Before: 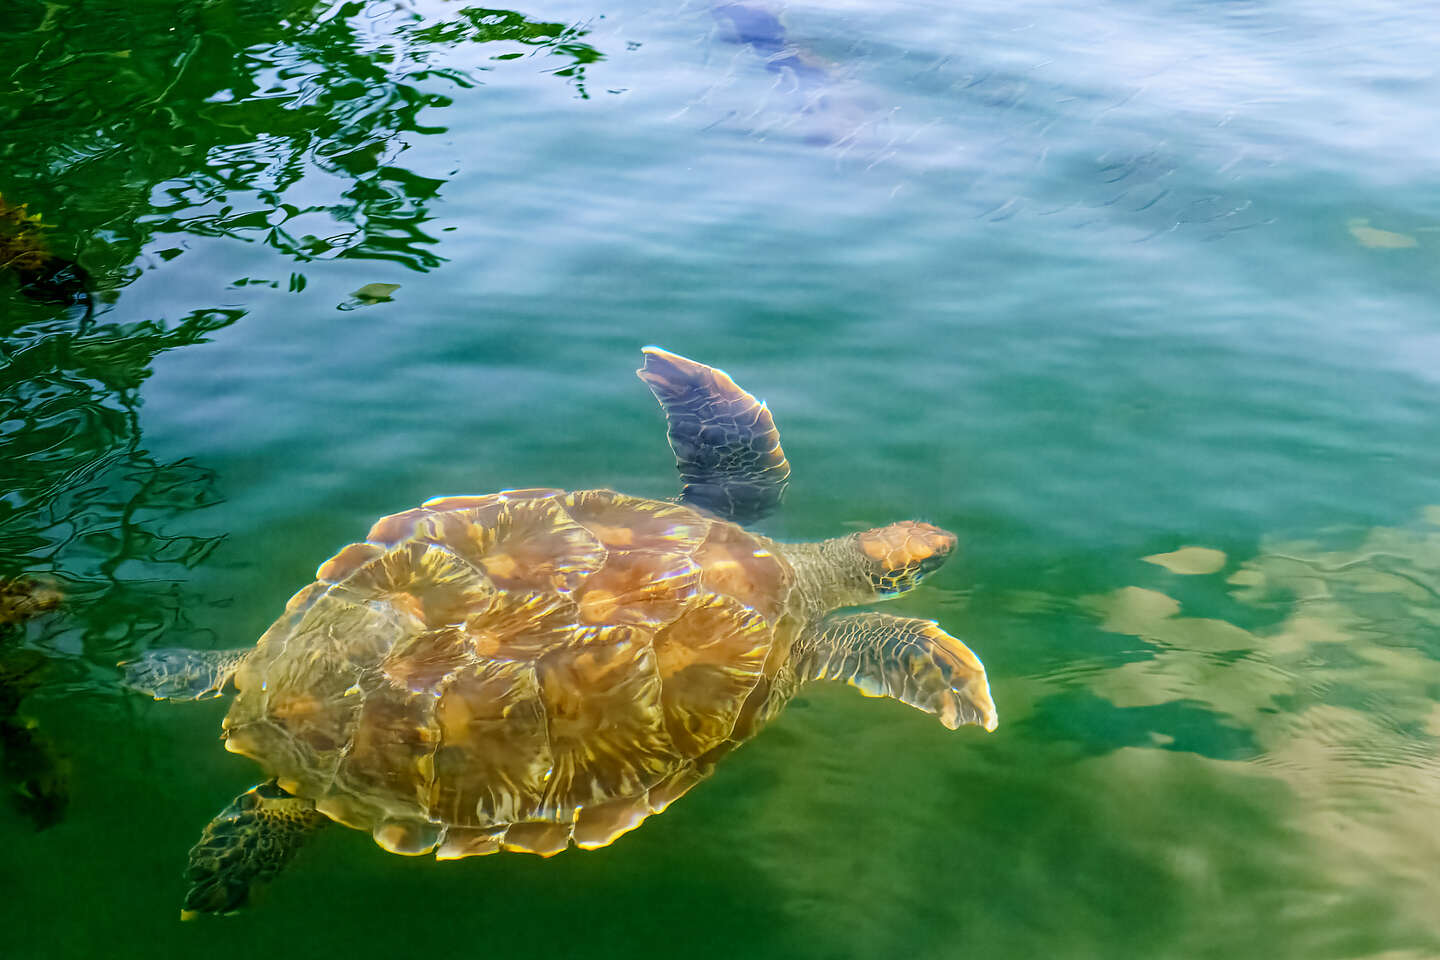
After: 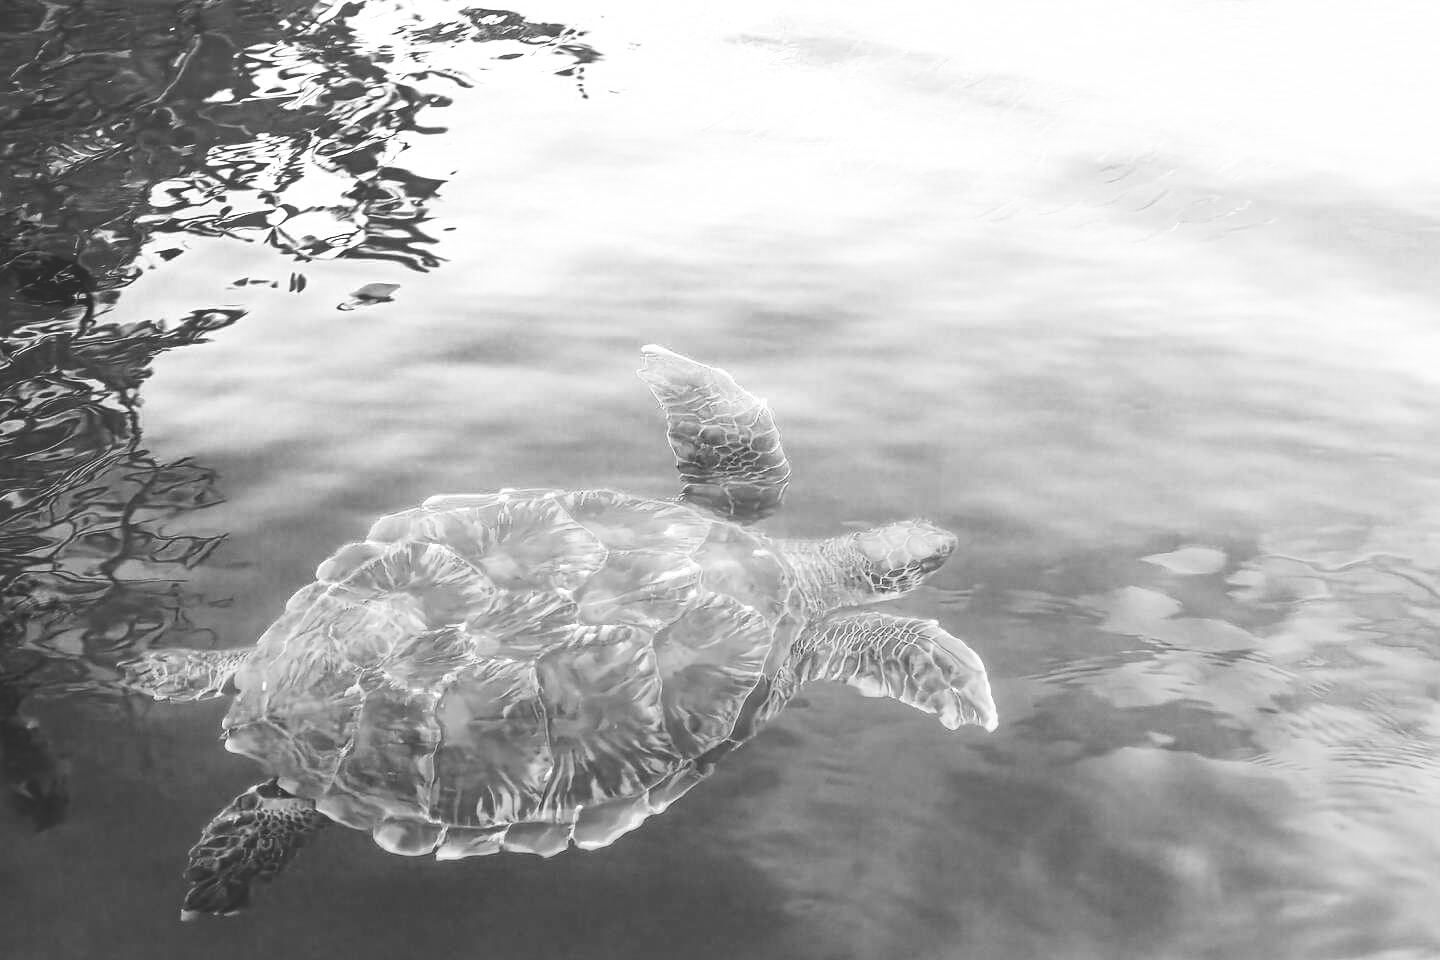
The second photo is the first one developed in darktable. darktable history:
color zones: curves: ch0 [(0, 0.613) (0.01, 0.613) (0.245, 0.448) (0.498, 0.529) (0.642, 0.665) (0.879, 0.777) (0.99, 0.613)]; ch1 [(0, 0) (0.143, 0) (0.286, 0) (0.429, 0) (0.571, 0) (0.714, 0) (0.857, 0)]
exposure: black level correction -0.035, exposure -0.497 EV, compensate highlight preservation false
base curve: curves: ch0 [(0, 0) (0.007, 0.004) (0.027, 0.03) (0.046, 0.07) (0.207, 0.54) (0.442, 0.872) (0.673, 0.972) (1, 1)], preserve colors none
